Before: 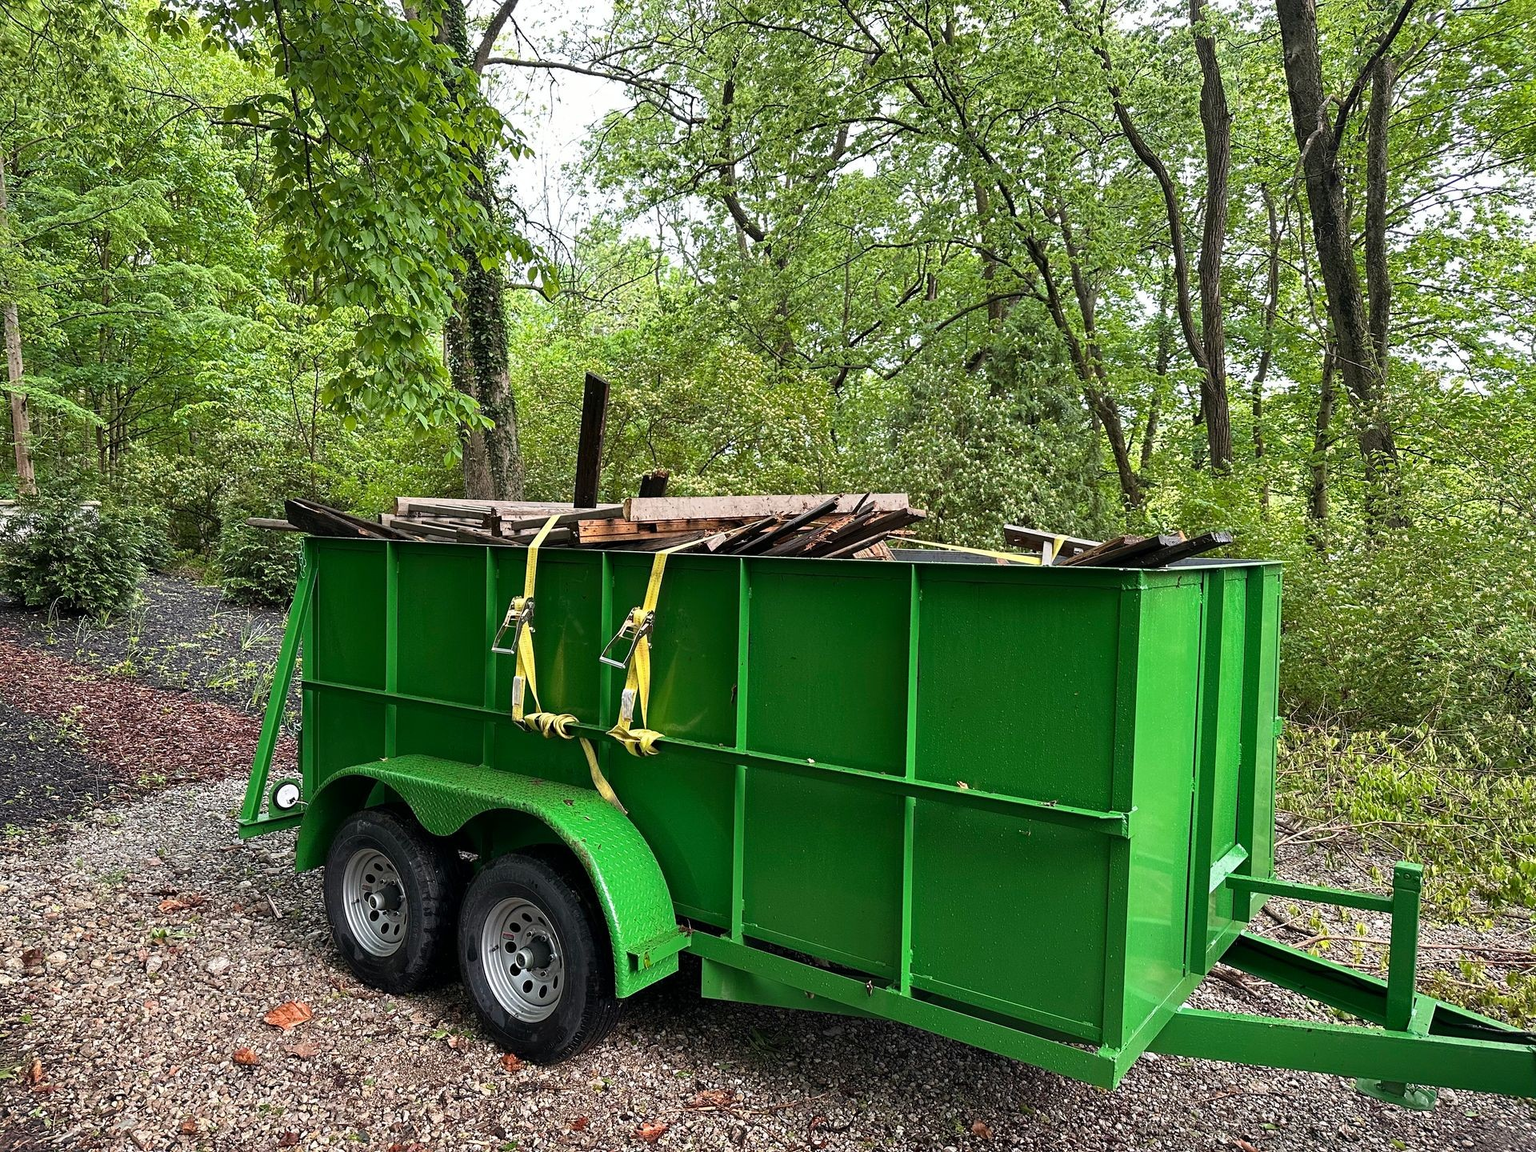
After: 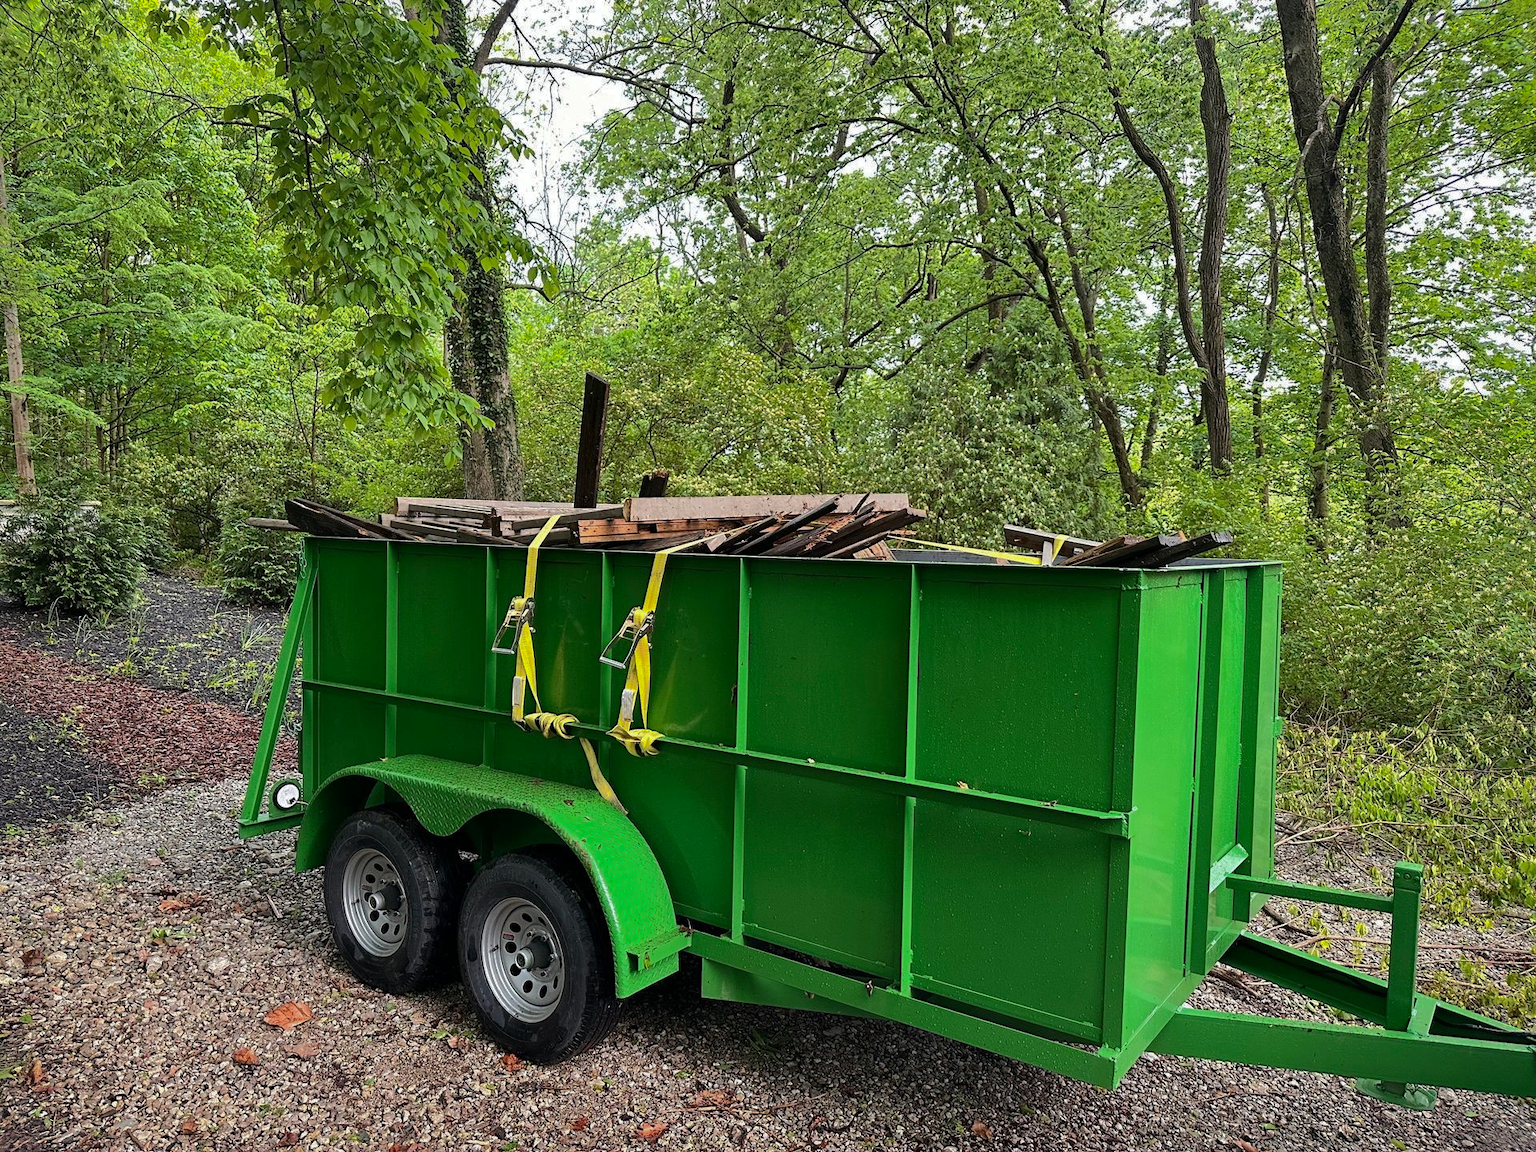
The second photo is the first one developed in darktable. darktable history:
shadows and highlights: shadows -19.48, highlights -73.79
